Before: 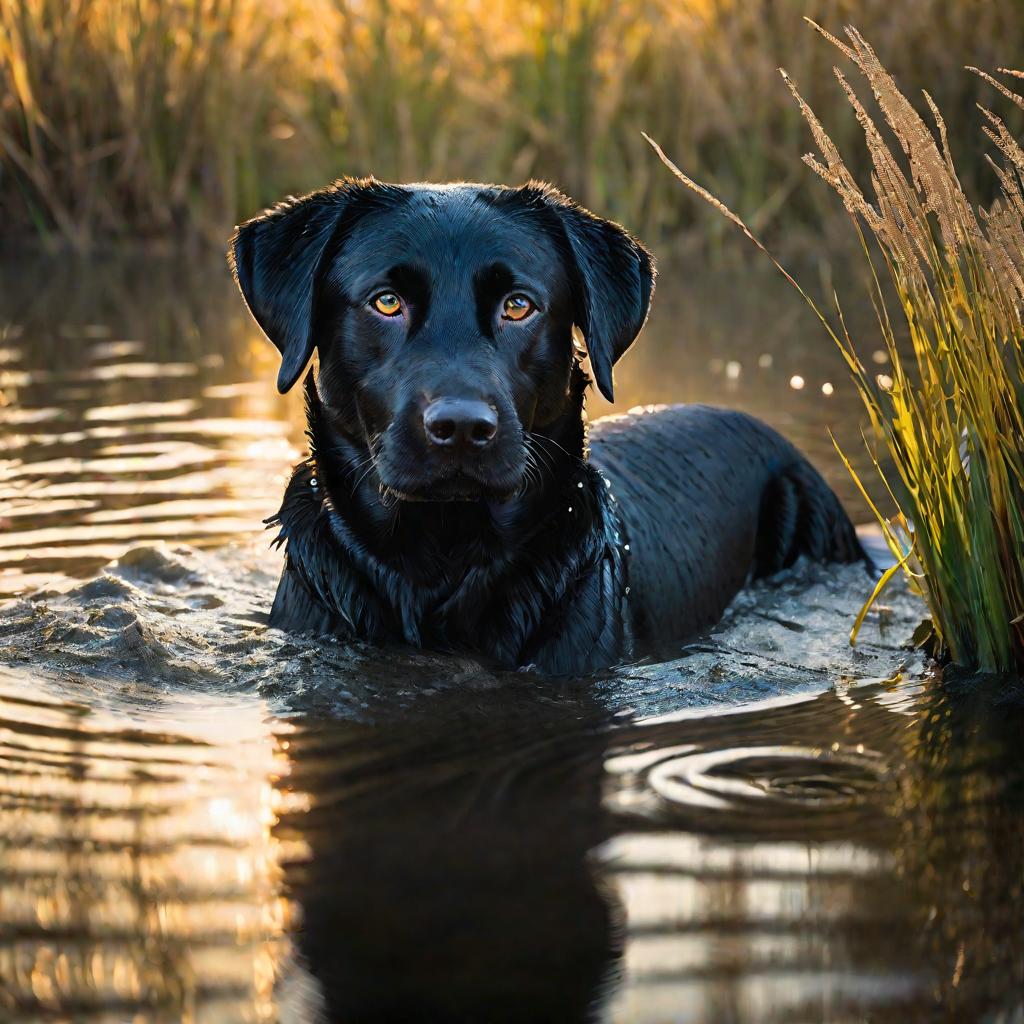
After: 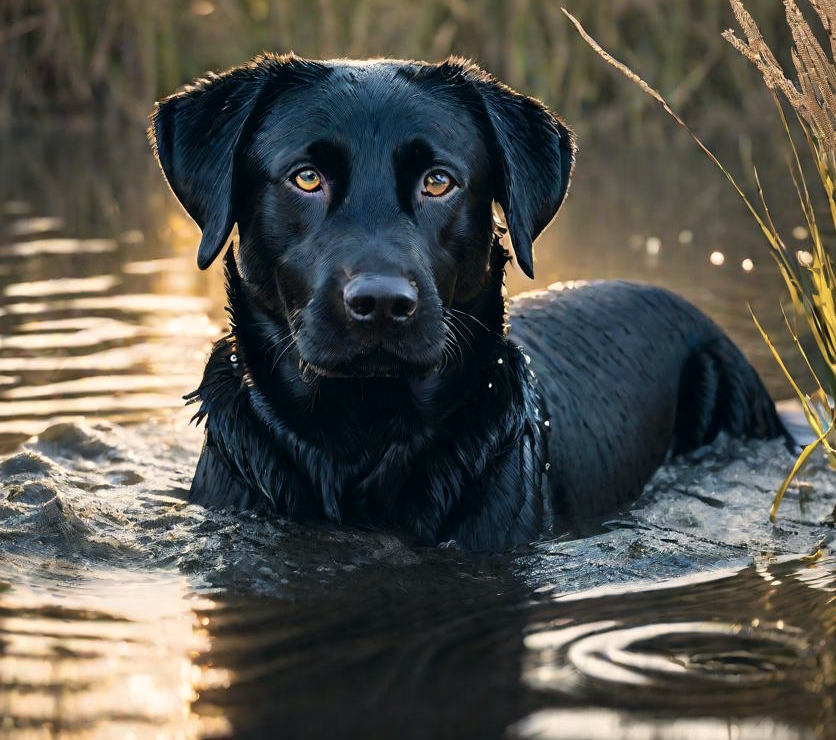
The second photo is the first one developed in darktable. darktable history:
crop: left 7.867%, top 12.199%, right 10.464%, bottom 15.452%
color correction: highlights a* 2.86, highlights b* 5.02, shadows a* -2.57, shadows b* -4.93, saturation 0.77
